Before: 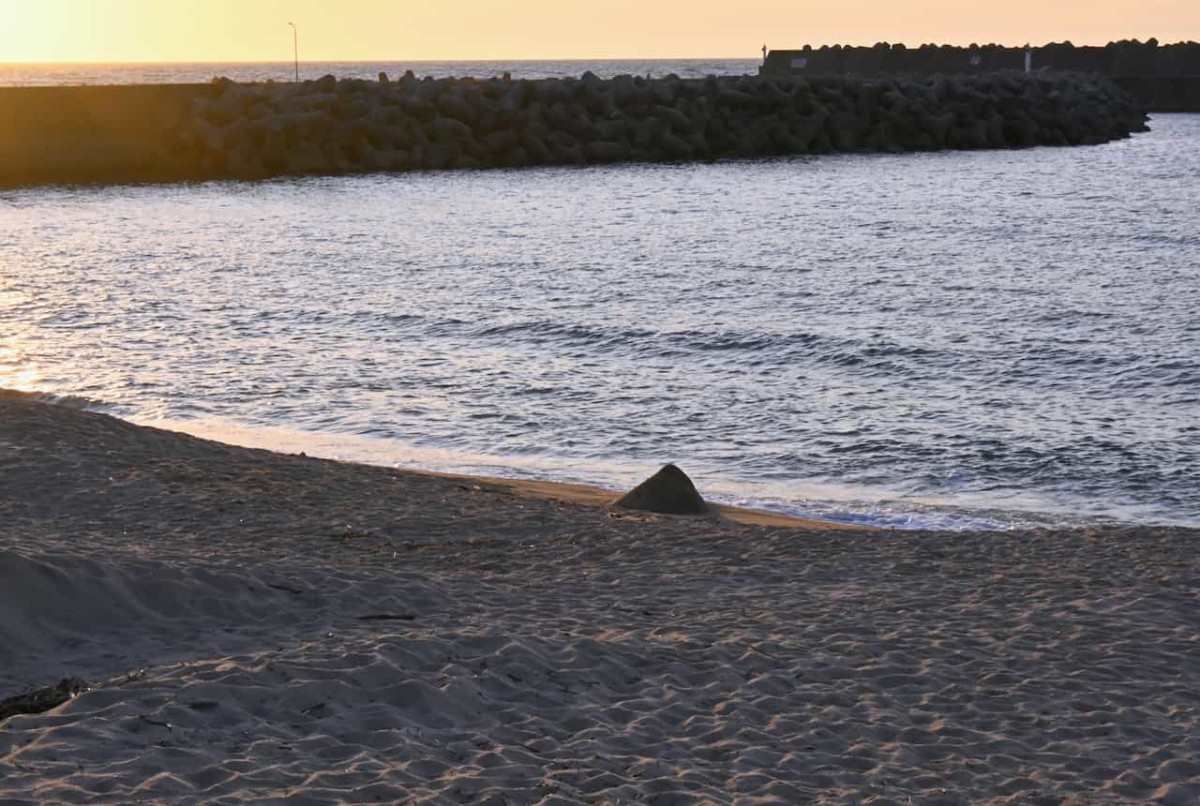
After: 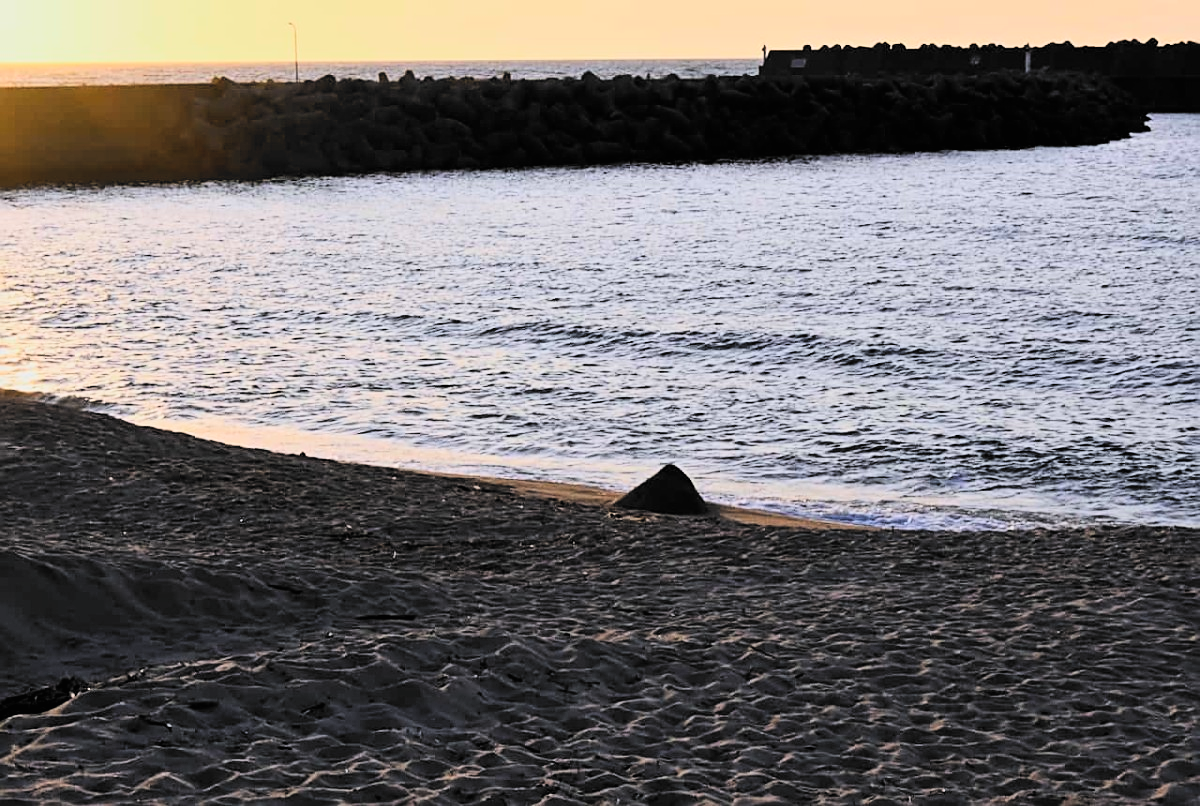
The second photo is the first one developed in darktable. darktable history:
exposure: exposure -0.153 EV, compensate highlight preservation false
filmic rgb: black relative exposure -5.12 EV, white relative exposure 3.99 EV, hardness 2.9, contrast 1.299, highlights saturation mix -29.74%, color science v6 (2022)
sharpen: on, module defaults
contrast brightness saturation: contrast 0.199, brightness 0.157, saturation 0.224
